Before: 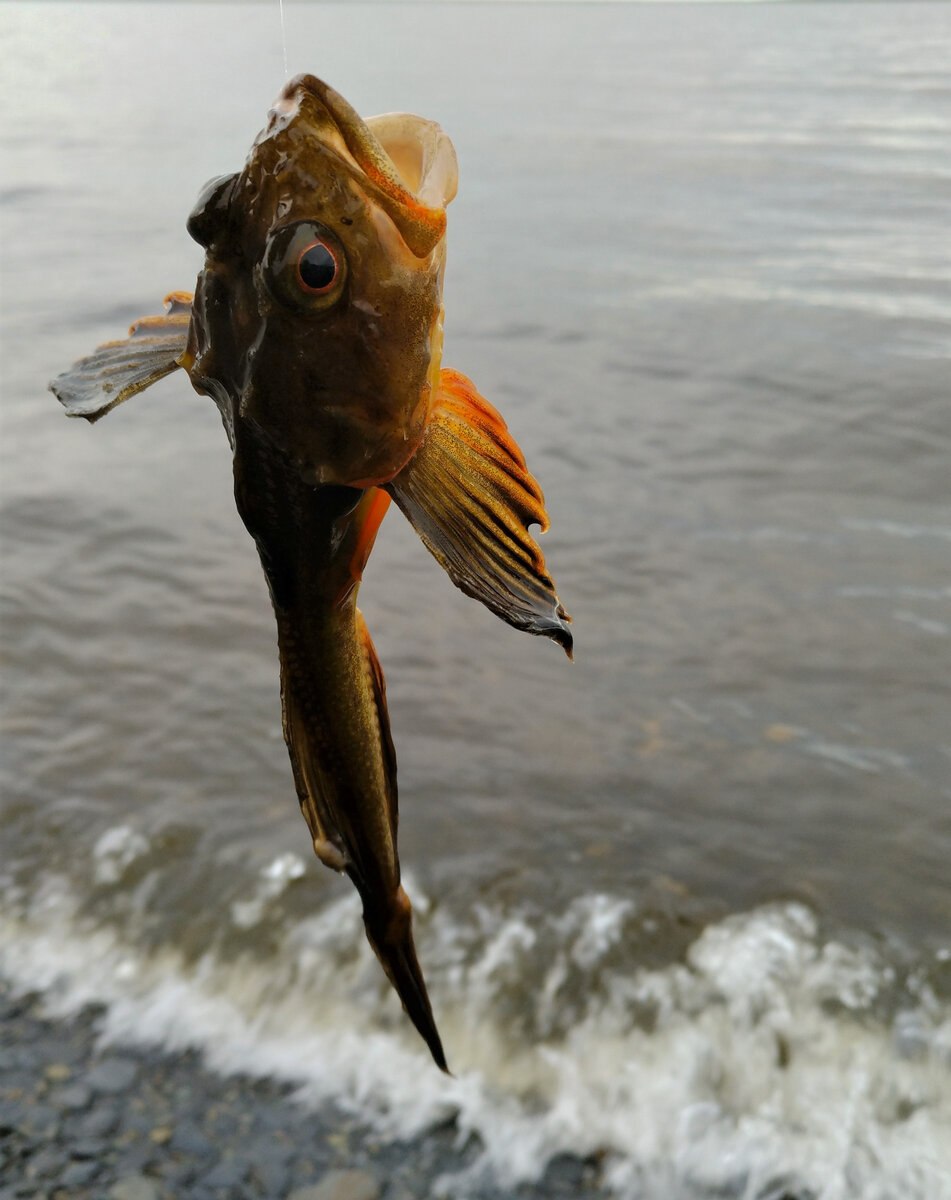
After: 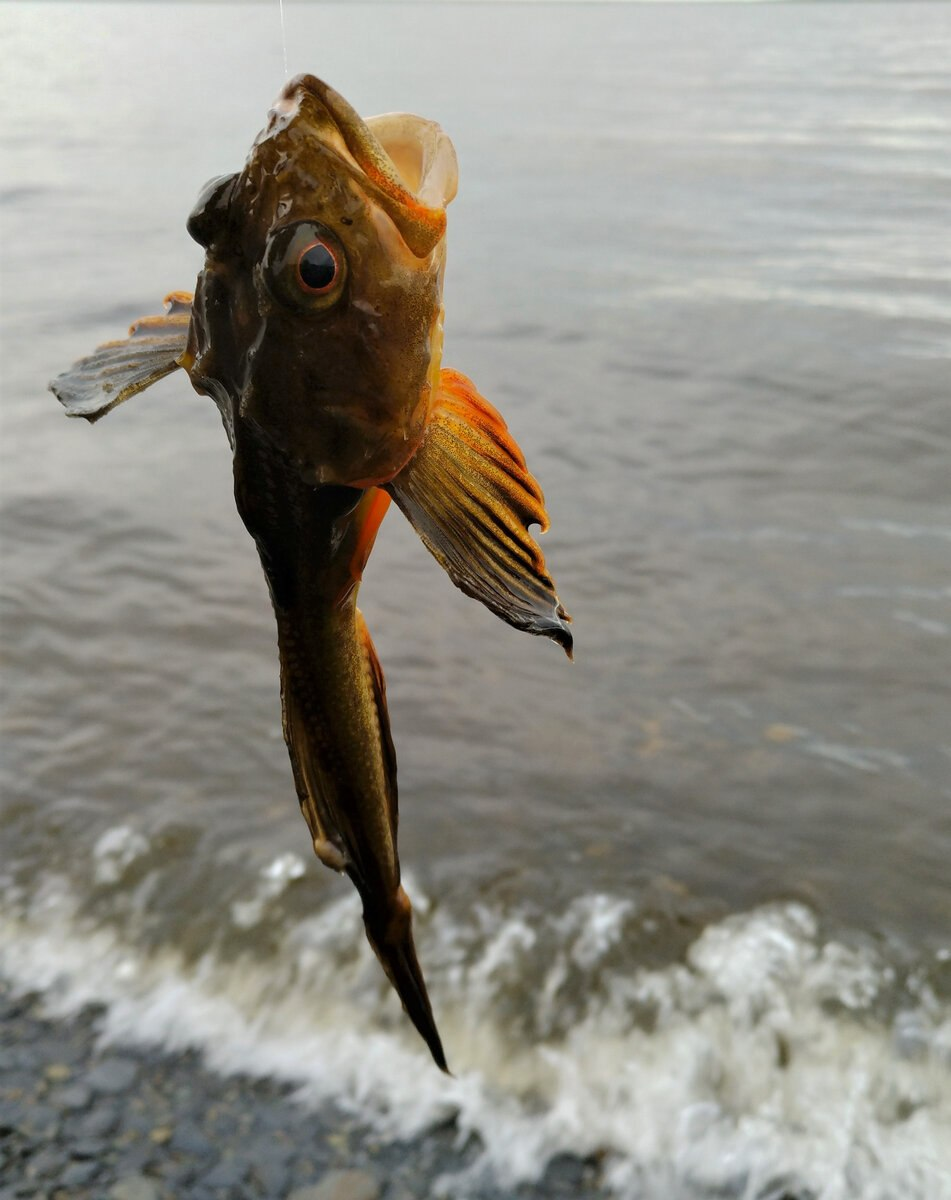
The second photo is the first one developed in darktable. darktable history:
exposure: exposure 0.084 EV, compensate exposure bias true, compensate highlight preservation false
